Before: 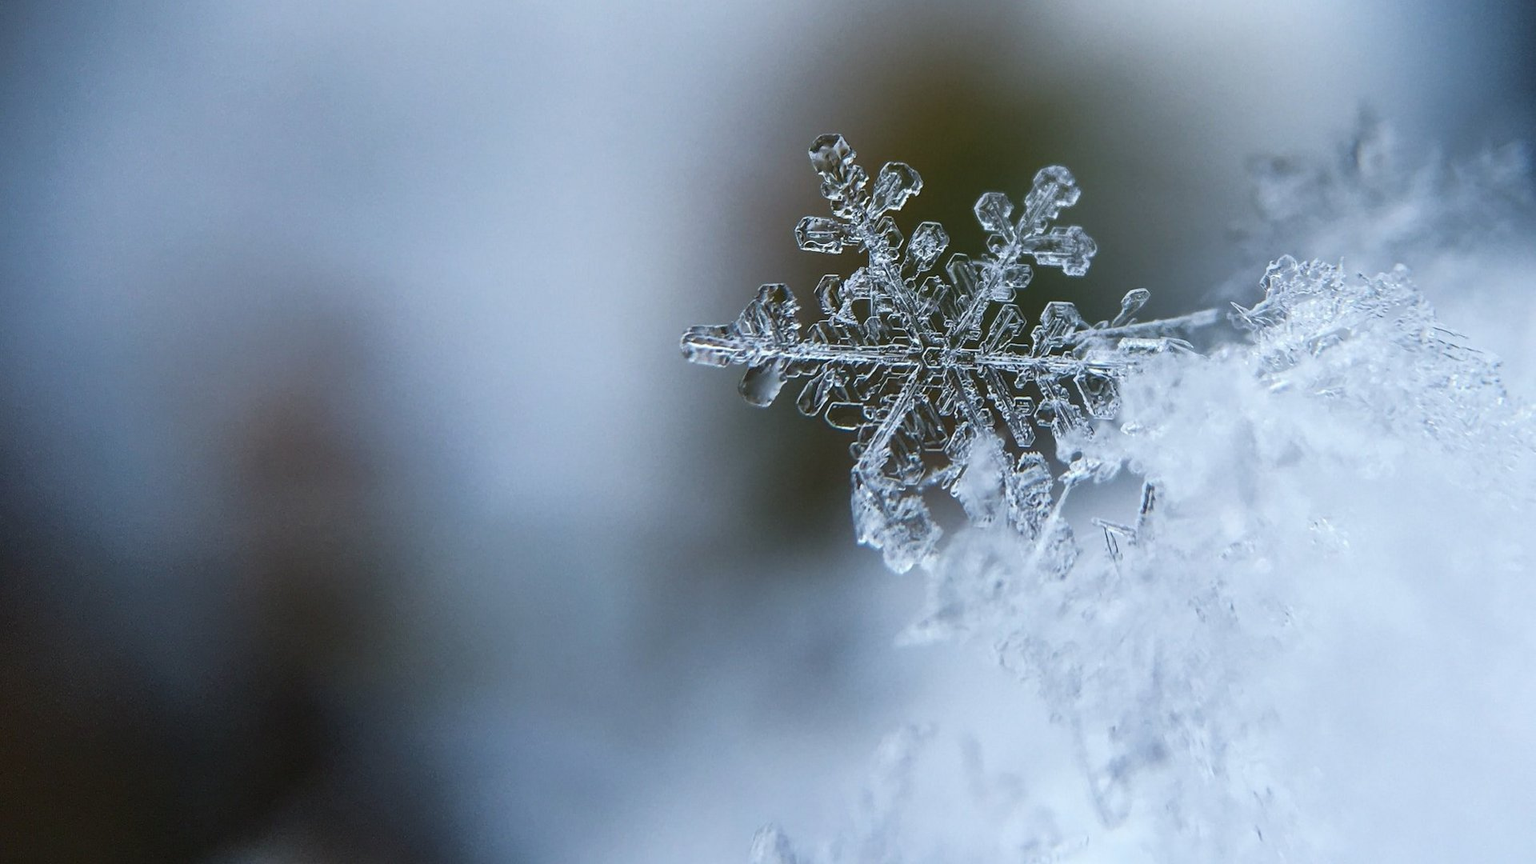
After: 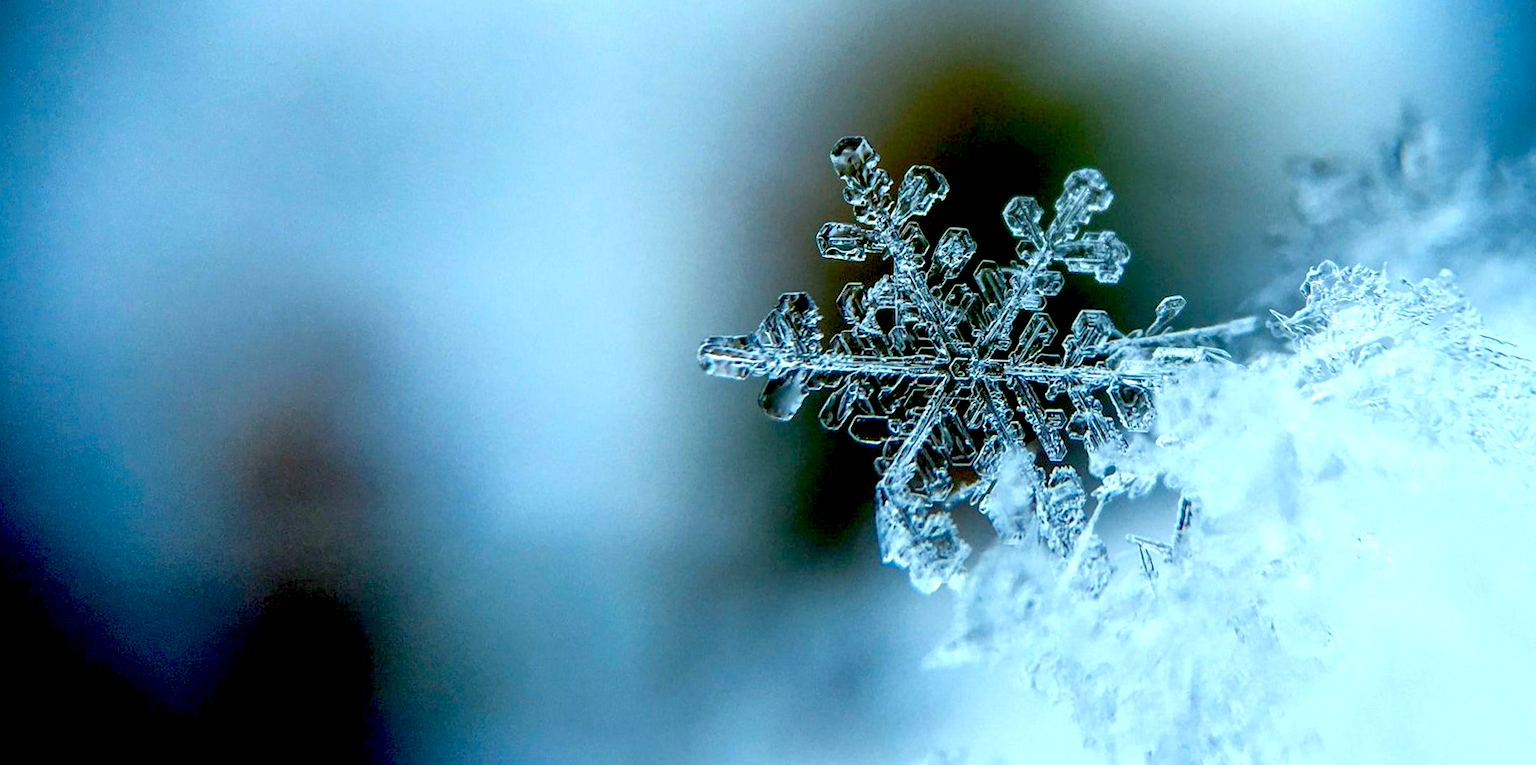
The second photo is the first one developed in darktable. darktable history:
crop and rotate: angle 0.236°, left 0.252%, right 2.795%, bottom 14.161%
exposure: black level correction 0.042, exposure 0.5 EV, compensate exposure bias true, compensate highlight preservation false
local contrast: on, module defaults
color correction: highlights a* -7.44, highlights b* 1.55, shadows a* -3.71, saturation 1.38
